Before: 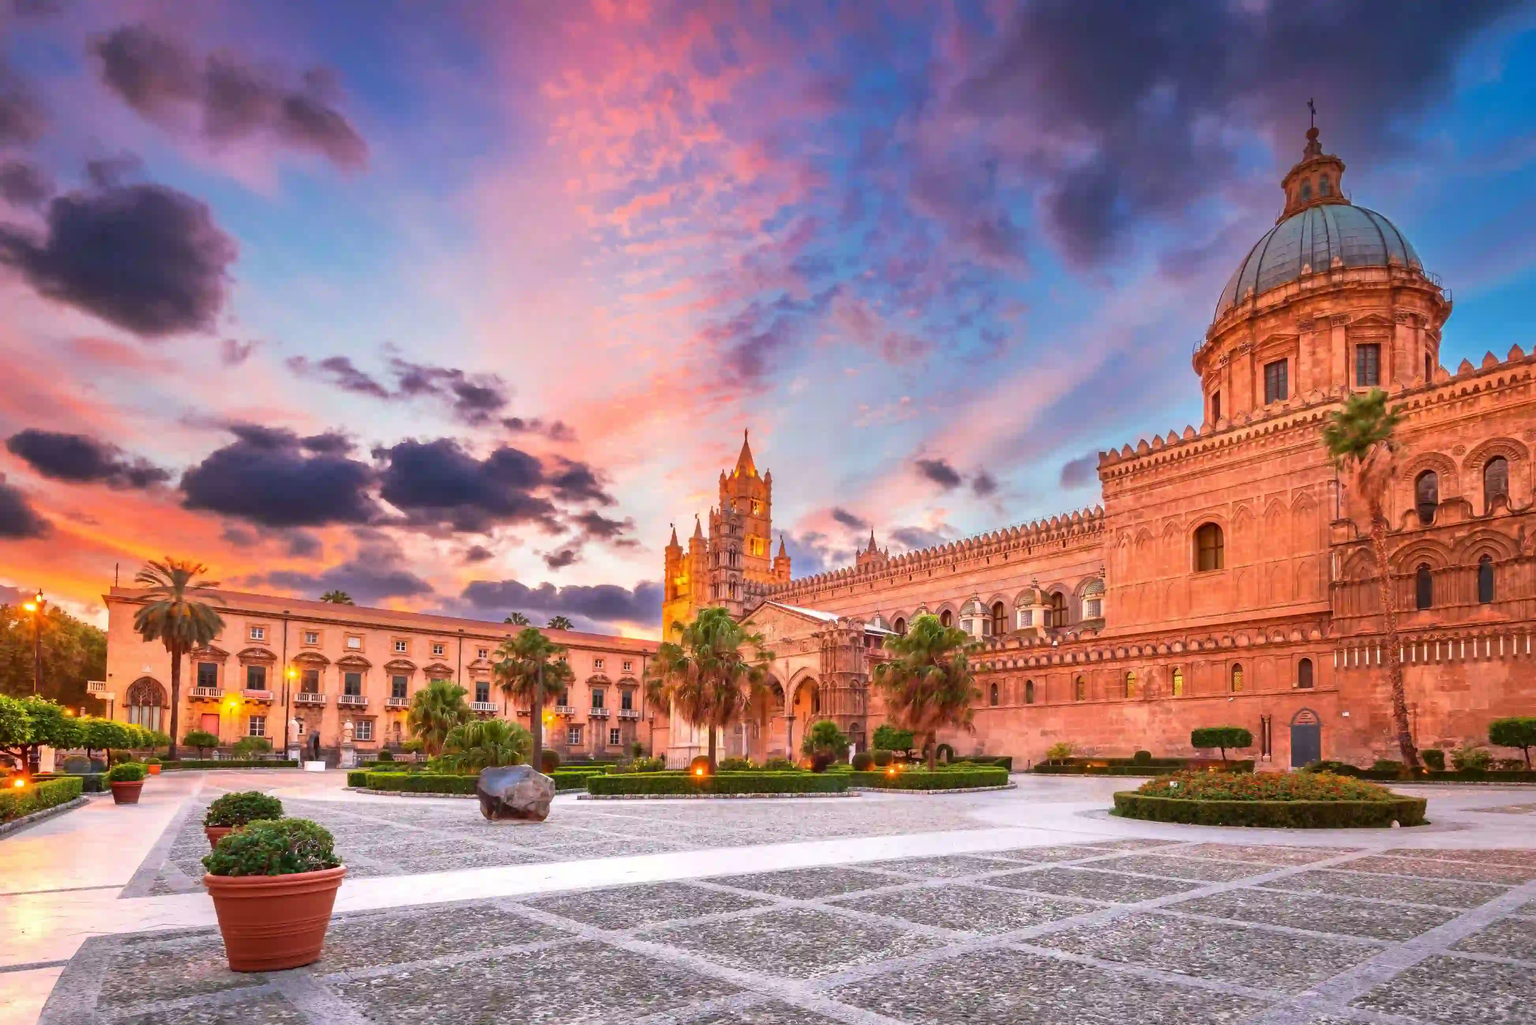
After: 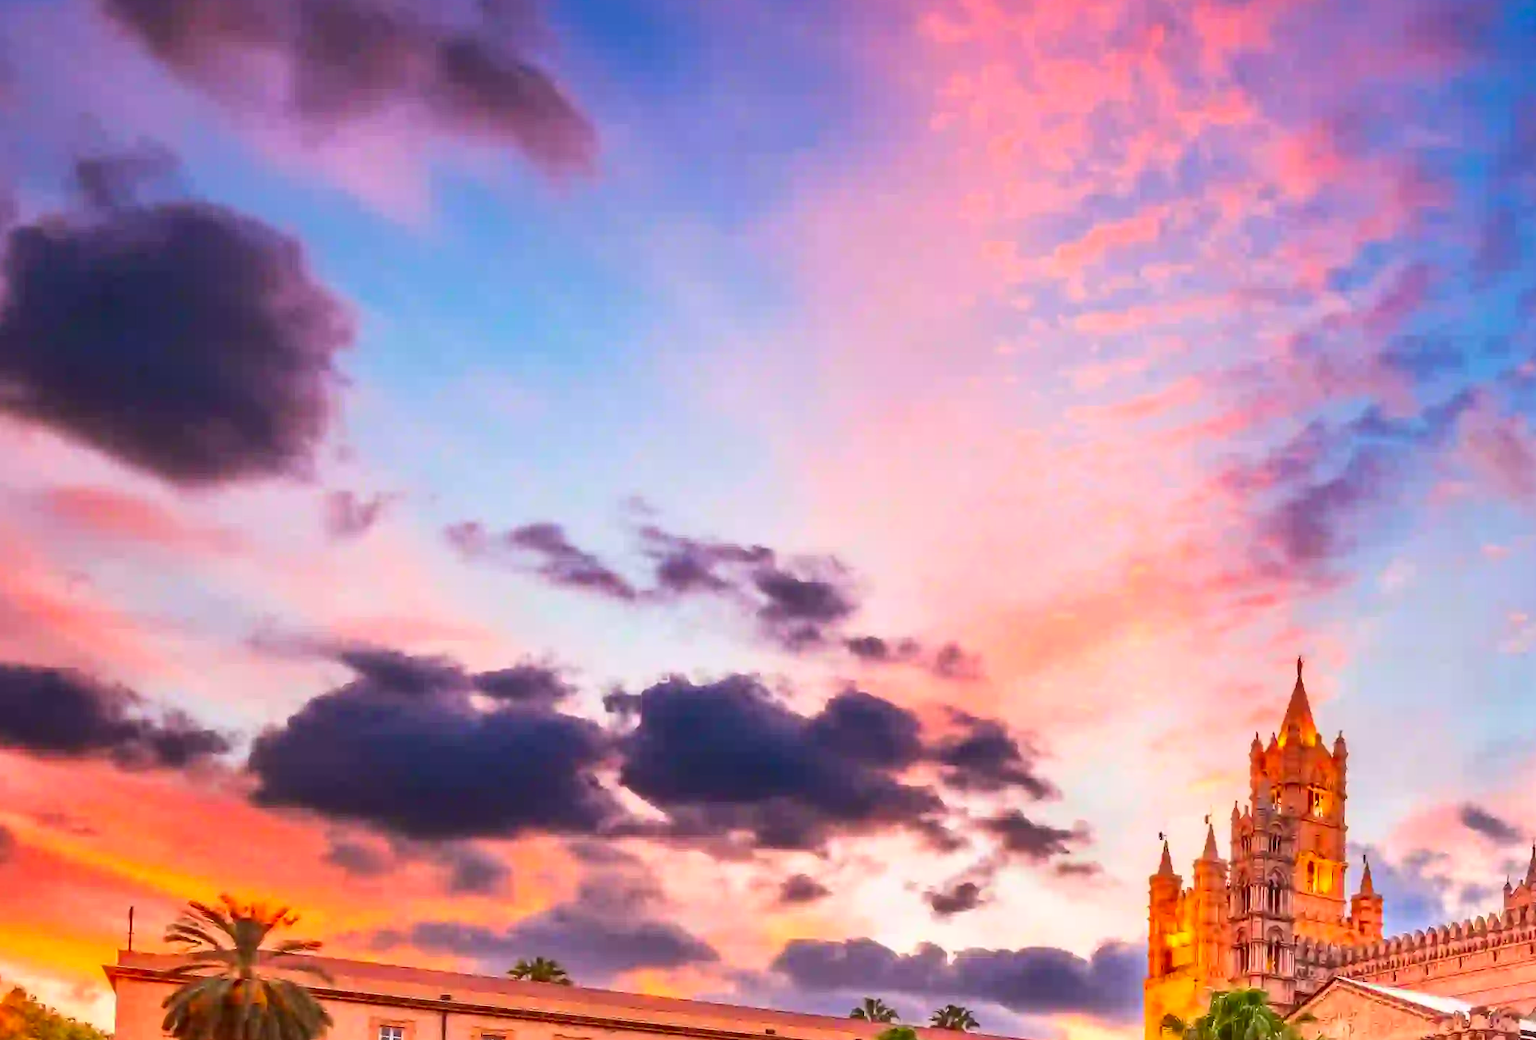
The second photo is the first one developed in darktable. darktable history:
contrast brightness saturation: contrast 0.177, saturation 0.302
crop and rotate: left 3.04%, top 7.419%, right 43.11%, bottom 37.96%
